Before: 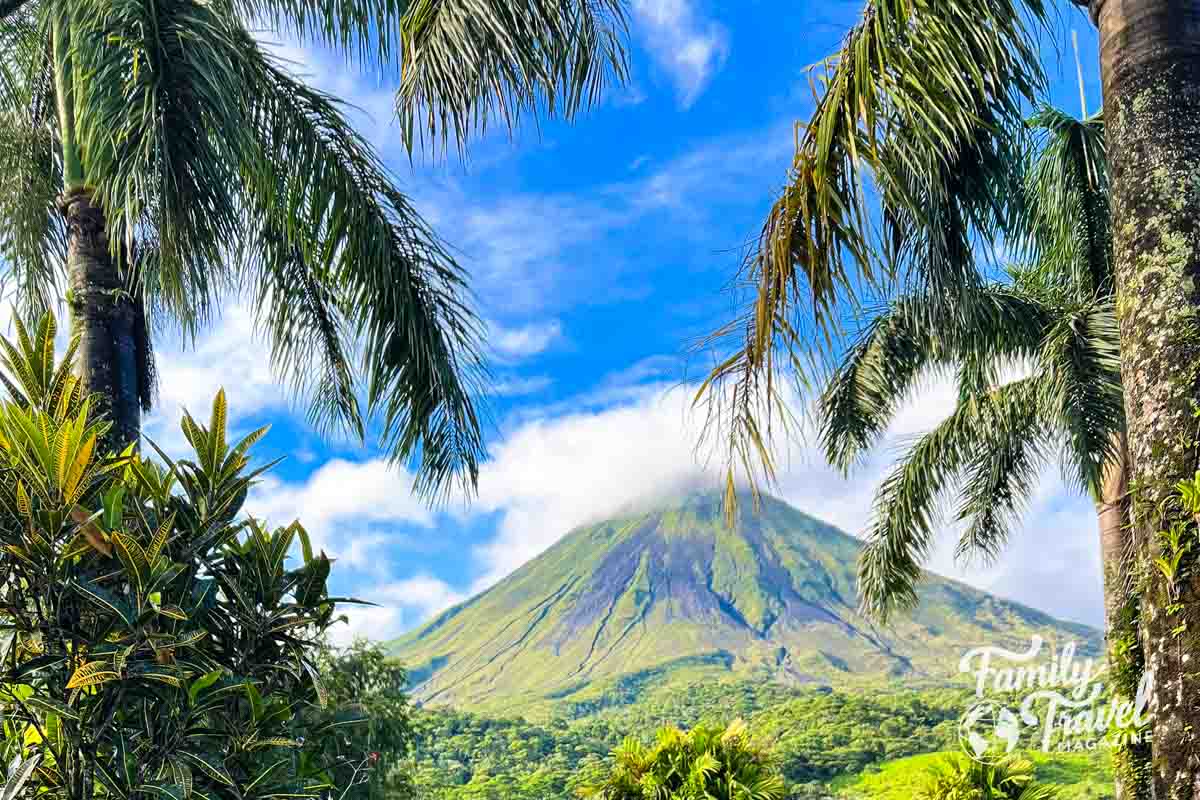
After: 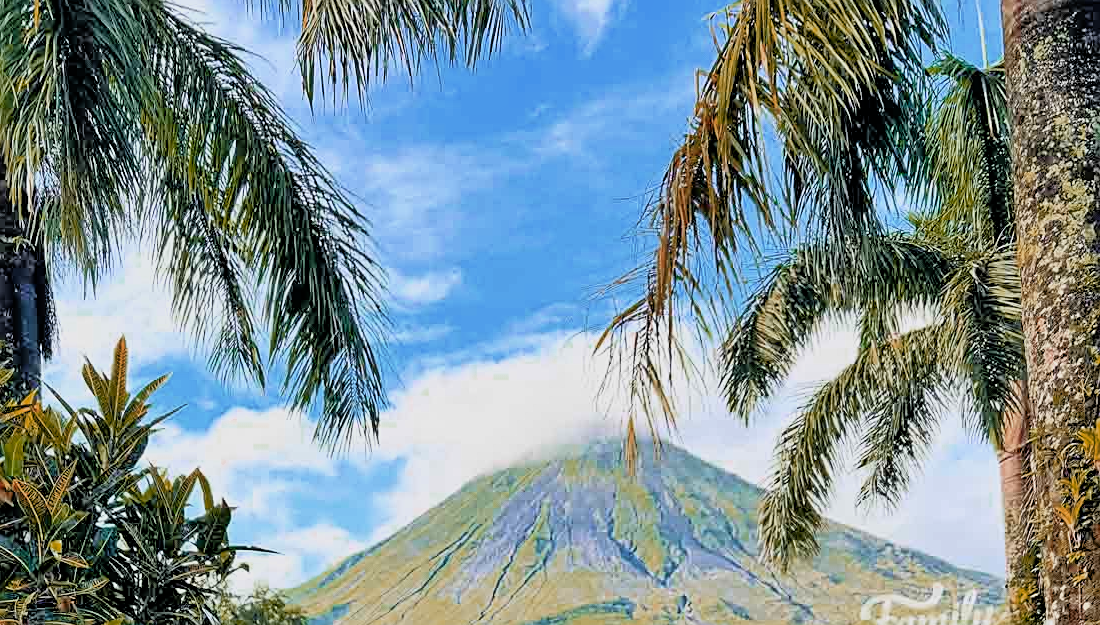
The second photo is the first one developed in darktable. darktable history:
color zones: curves: ch0 [(0, 0.299) (0.25, 0.383) (0.456, 0.352) (0.736, 0.571)]; ch1 [(0, 0.63) (0.151, 0.568) (0.254, 0.416) (0.47, 0.558) (0.732, 0.37) (0.909, 0.492)]; ch2 [(0.004, 0.604) (0.158, 0.443) (0.257, 0.403) (0.761, 0.468)]
tone equalizer: -7 EV 0.148 EV, -6 EV 0.618 EV, -5 EV 1.16 EV, -4 EV 1.29 EV, -3 EV 1.13 EV, -2 EV 0.6 EV, -1 EV 0.151 EV
filmic rgb: black relative exposure -16 EV, white relative exposure 5.3 EV, hardness 5.93, contrast 1.261, color science v6 (2022)
crop: left 8.317%, top 6.575%, bottom 15.248%
sharpen: on, module defaults
